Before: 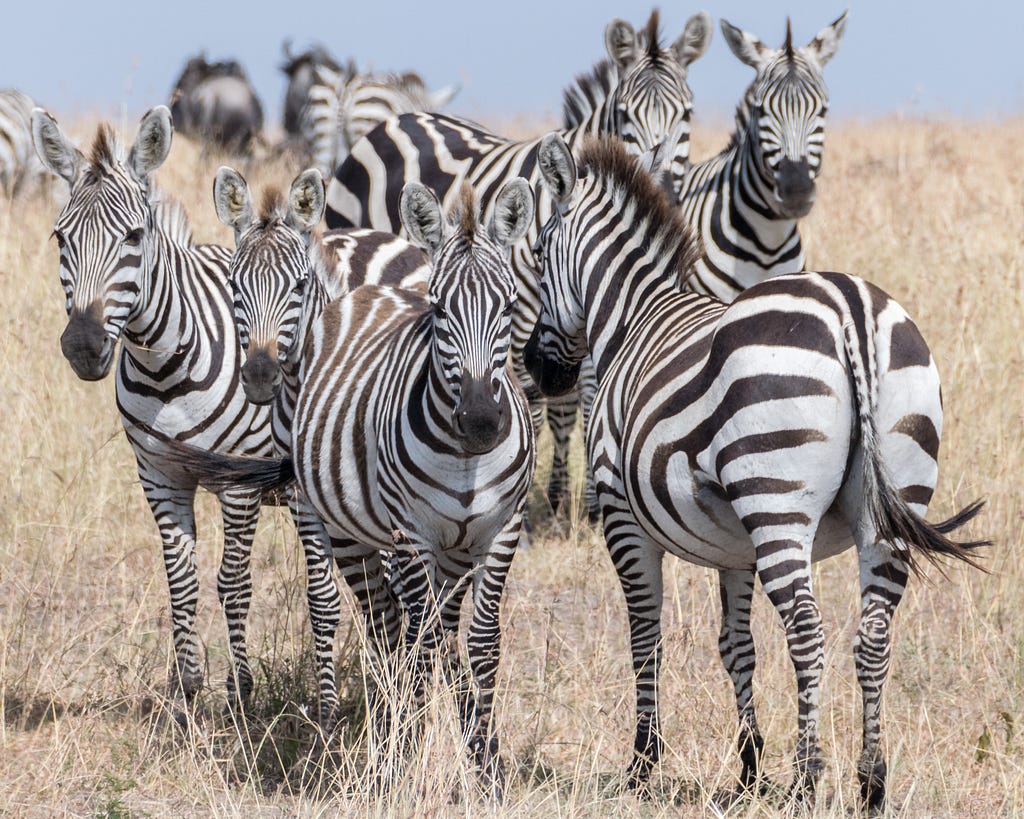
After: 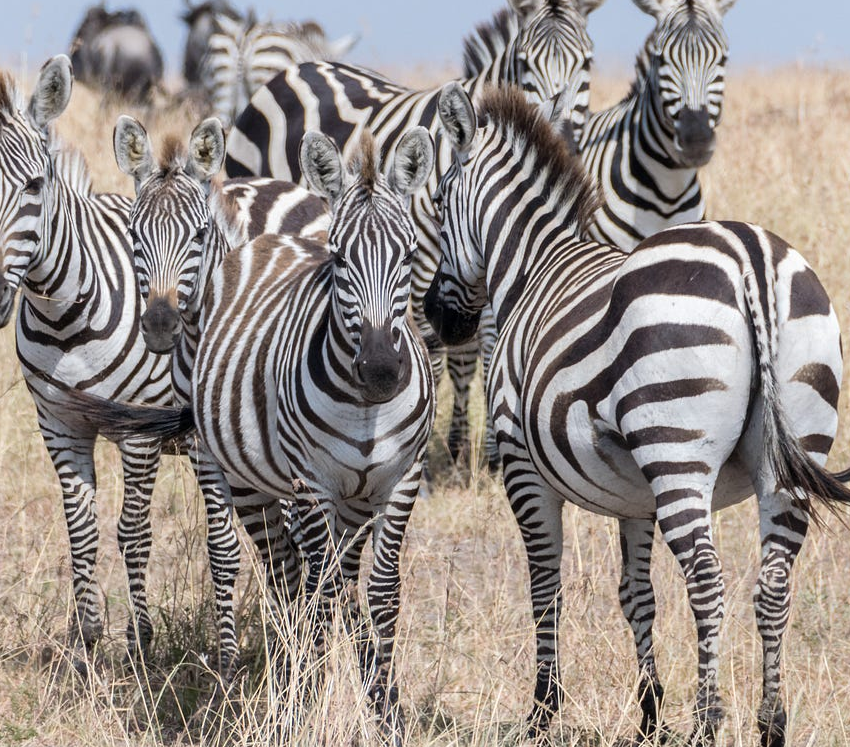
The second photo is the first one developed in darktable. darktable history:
crop: left 9.767%, top 6.228%, right 7.173%, bottom 2.51%
